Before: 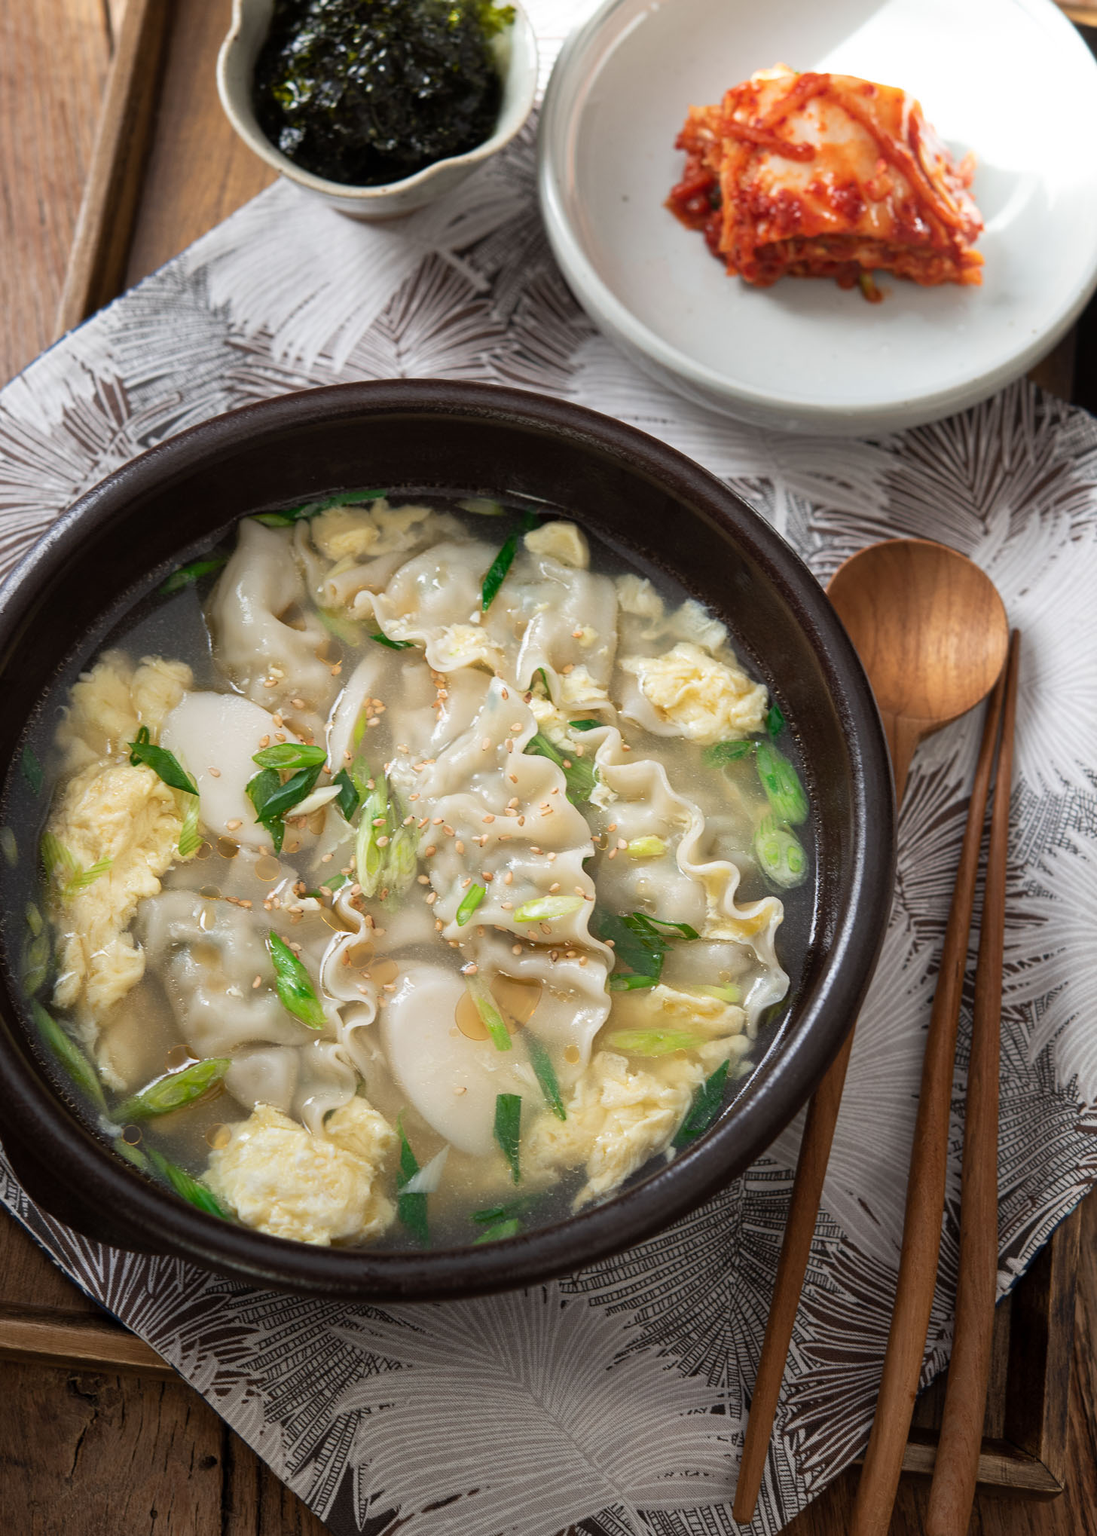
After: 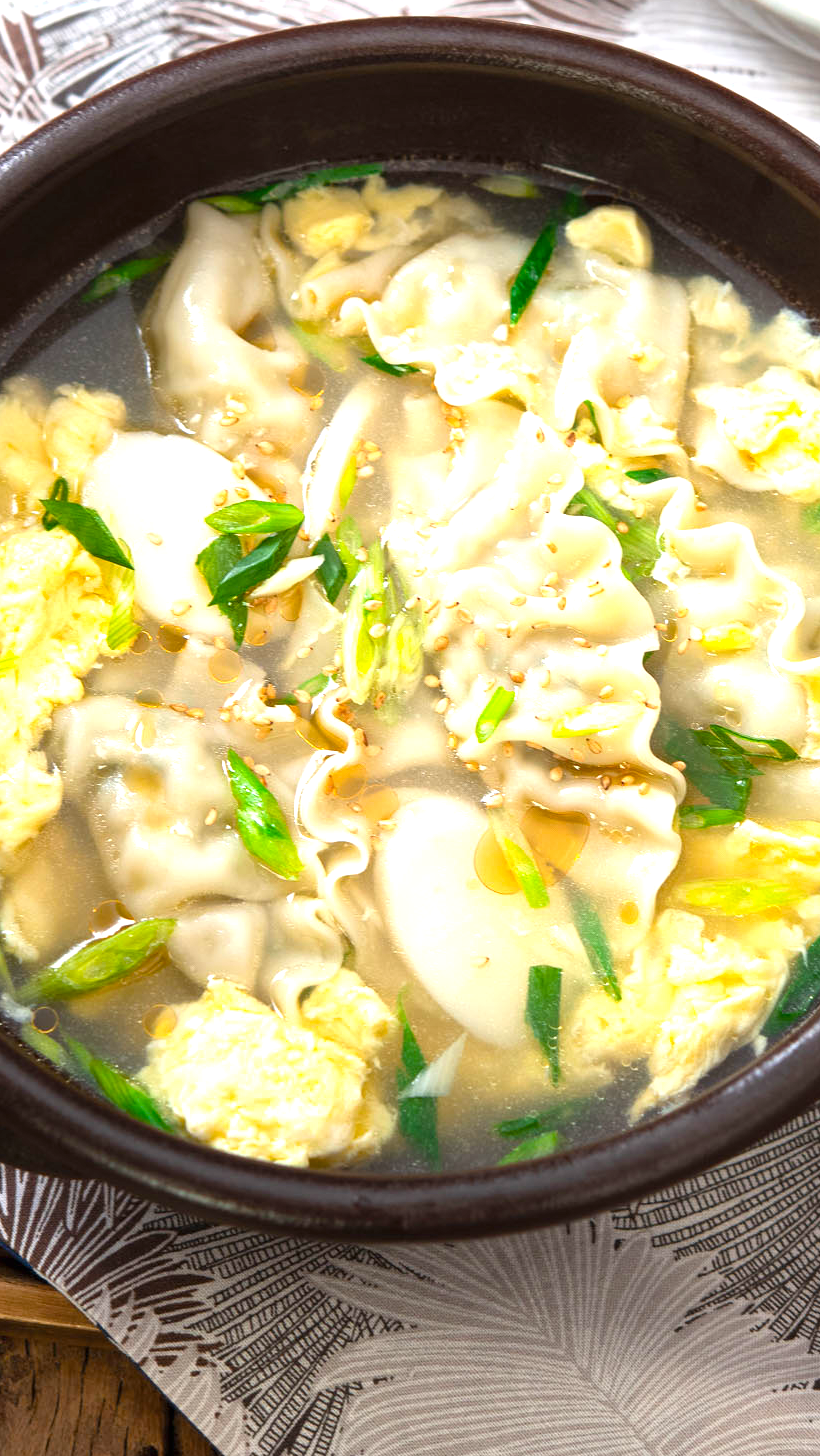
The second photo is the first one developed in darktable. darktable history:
exposure: black level correction 0, exposure 1.1 EV, compensate exposure bias true, compensate highlight preservation false
color balance rgb: perceptual saturation grading › global saturation 30%, global vibrance 10%
crop: left 8.966%, top 23.852%, right 34.699%, bottom 4.703%
